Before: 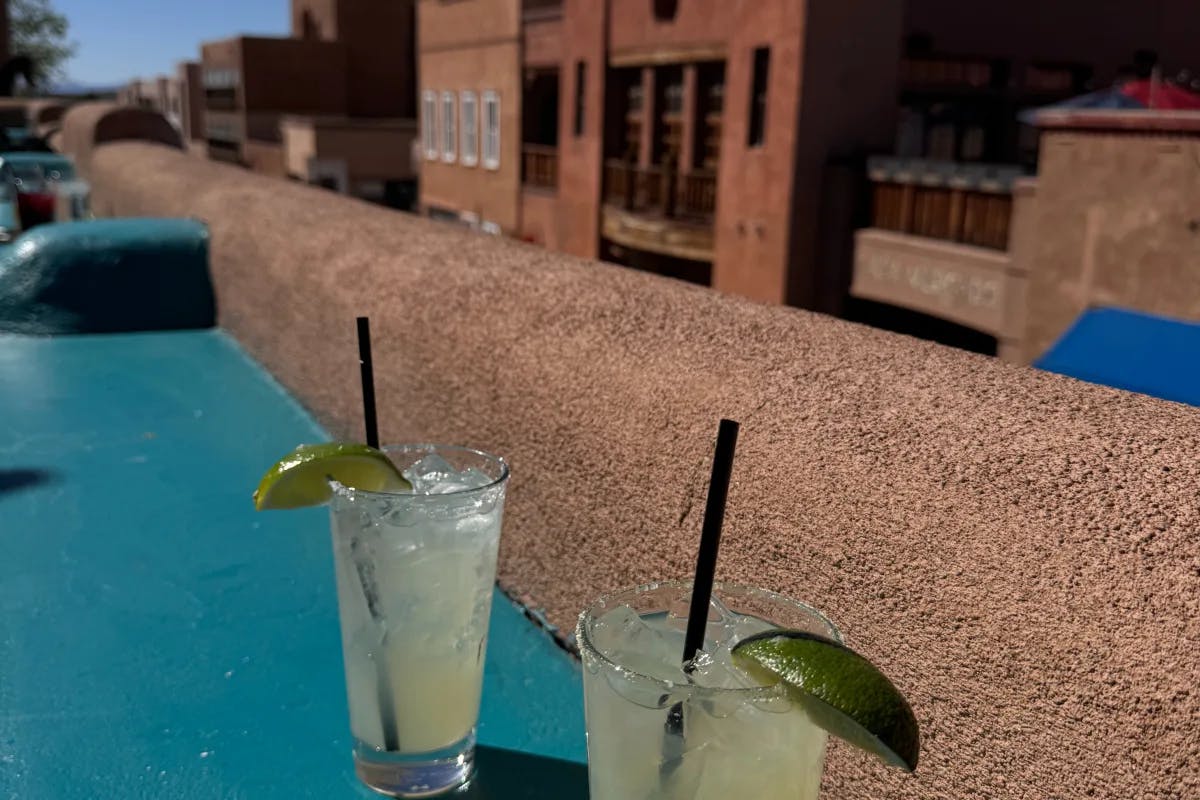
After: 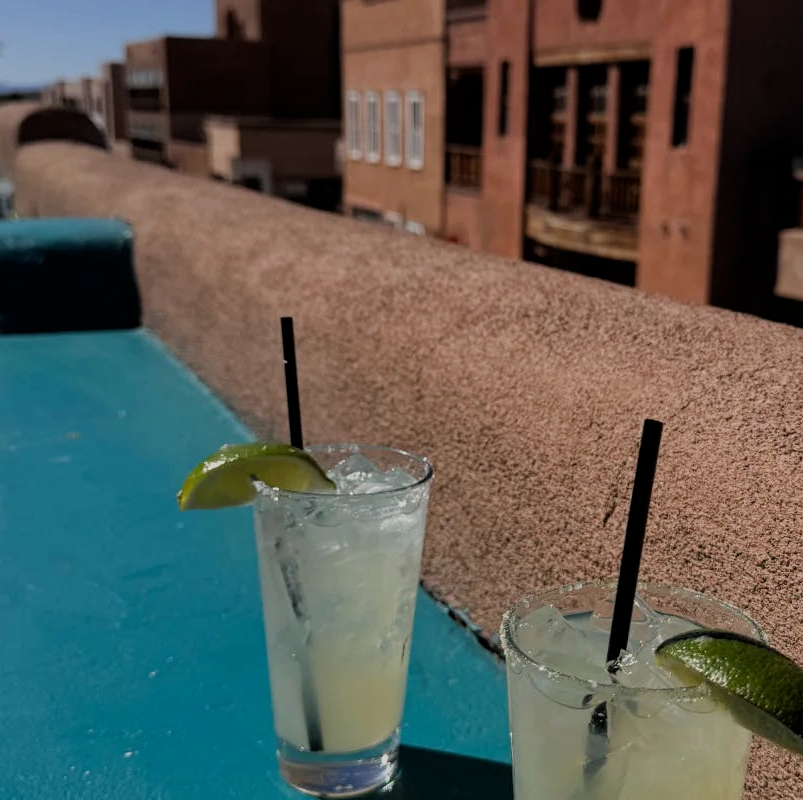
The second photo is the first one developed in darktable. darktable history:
crop and rotate: left 6.358%, right 26.711%
filmic rgb: black relative exposure -7.65 EV, white relative exposure 4.56 EV, hardness 3.61
